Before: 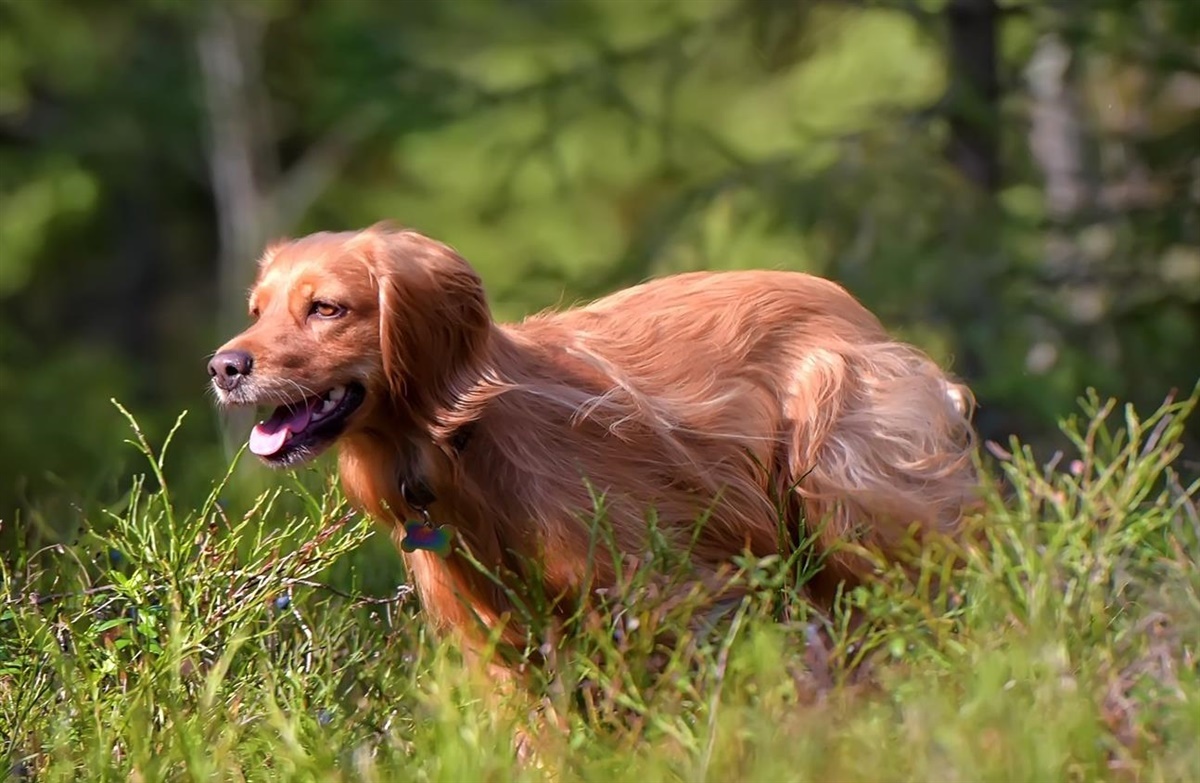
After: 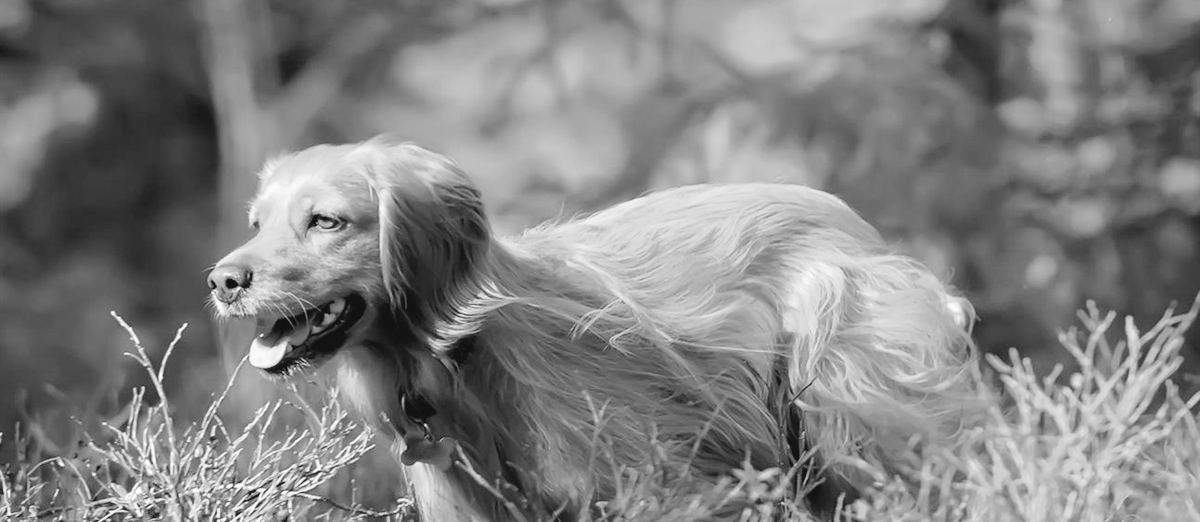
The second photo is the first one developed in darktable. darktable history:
color correction: saturation 0.2
tone curve: curves: ch0 [(0, 0) (0.003, 0.059) (0.011, 0.059) (0.025, 0.057) (0.044, 0.055) (0.069, 0.057) (0.1, 0.083) (0.136, 0.128) (0.177, 0.185) (0.224, 0.242) (0.277, 0.308) (0.335, 0.383) (0.399, 0.468) (0.468, 0.547) (0.543, 0.632) (0.623, 0.71) (0.709, 0.801) (0.801, 0.859) (0.898, 0.922) (1, 1)], preserve colors none
crop: top 11.166%, bottom 22.168%
contrast brightness saturation: brightness 0.15
monochrome: on, module defaults
